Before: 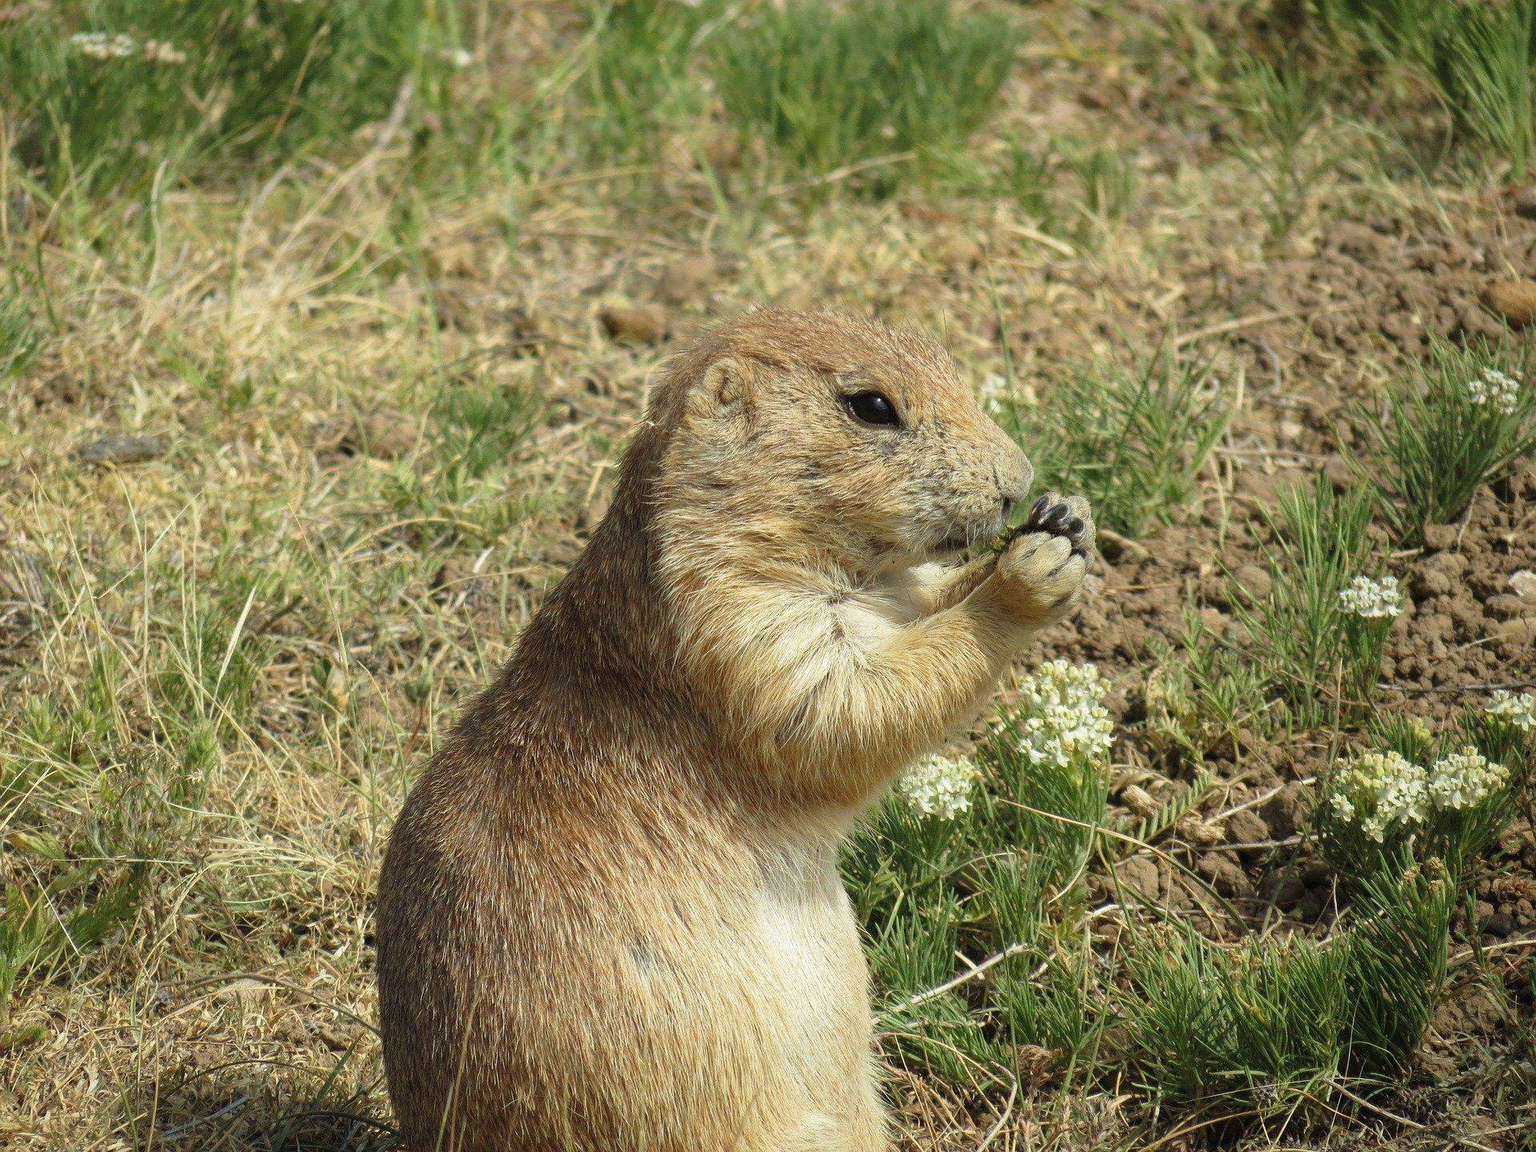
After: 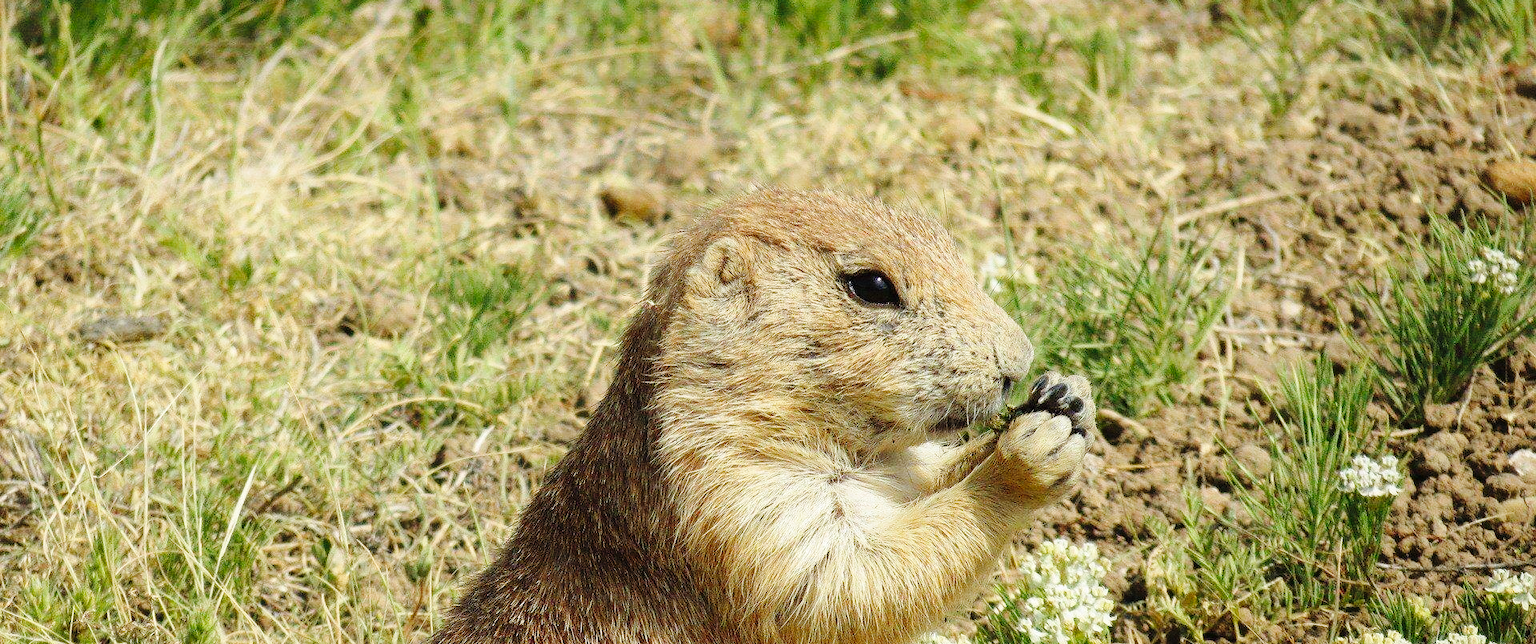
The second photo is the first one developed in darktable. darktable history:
base curve: curves: ch0 [(0, 0) (0.036, 0.025) (0.121, 0.166) (0.206, 0.329) (0.605, 0.79) (1, 1)], preserve colors none
crop and rotate: top 10.5%, bottom 33.587%
